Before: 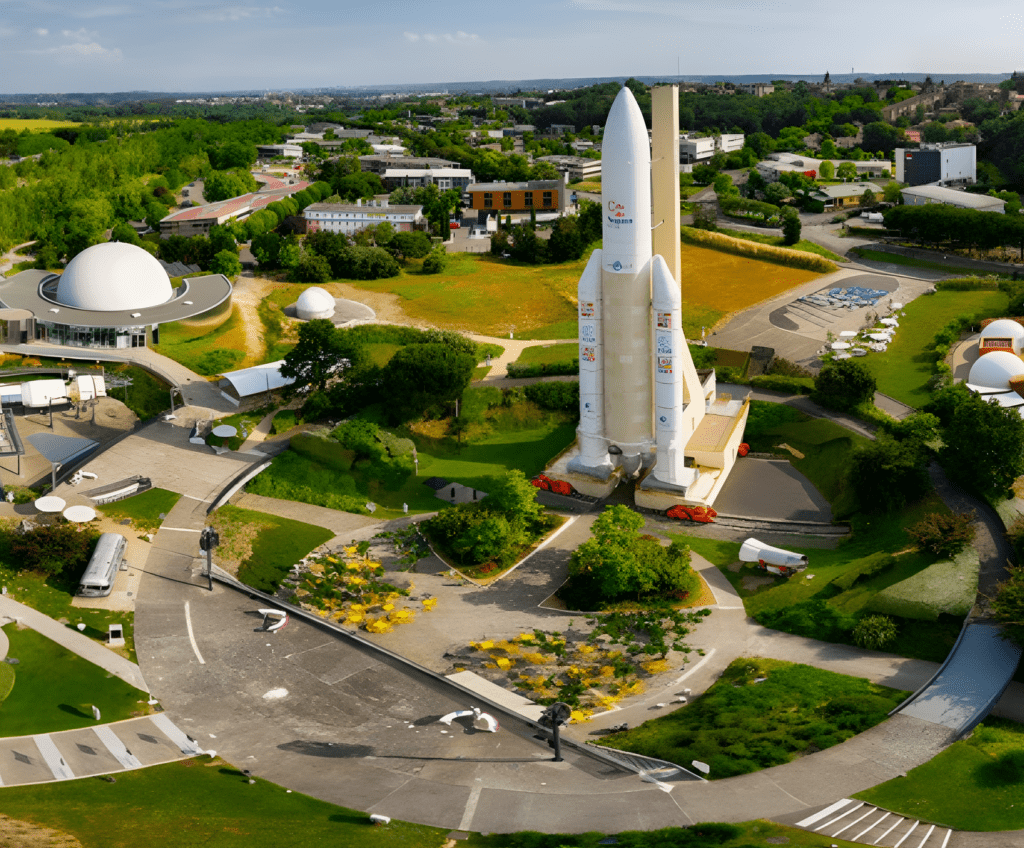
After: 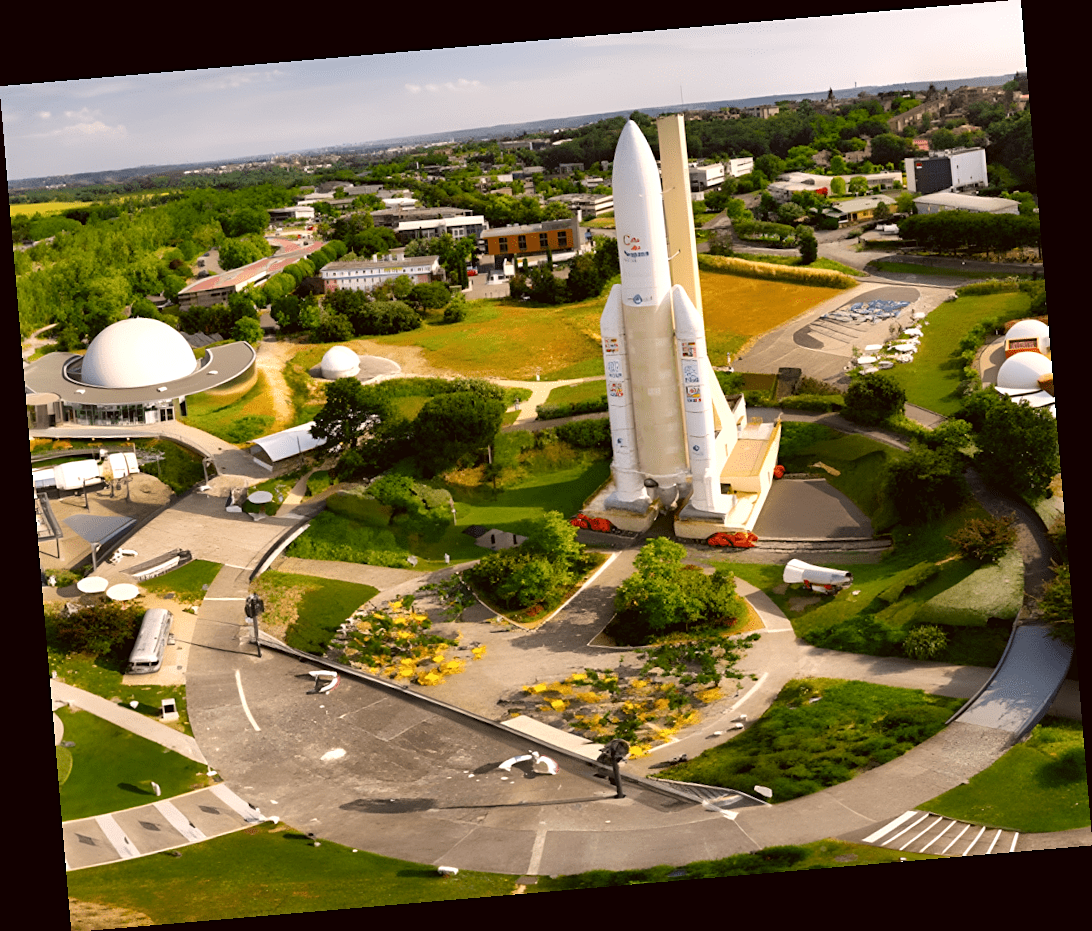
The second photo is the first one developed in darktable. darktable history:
color correction: highlights a* 6.27, highlights b* 8.19, shadows a* 5.94, shadows b* 7.23, saturation 0.9
sharpen: amount 0.2
exposure: black level correction 0, exposure 0.4 EV, compensate exposure bias true, compensate highlight preservation false
rotate and perspective: rotation -4.86°, automatic cropping off
